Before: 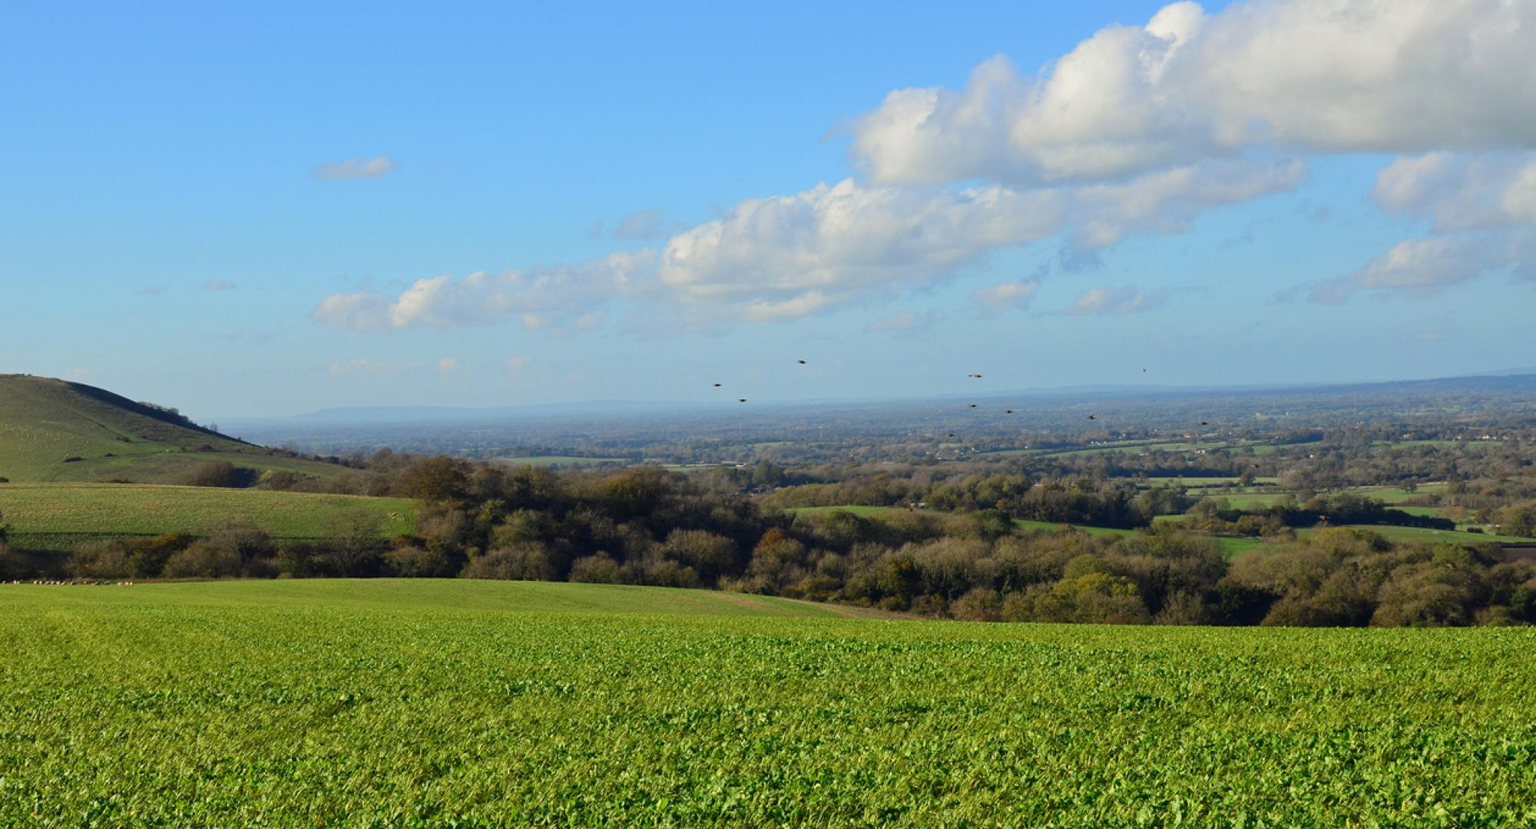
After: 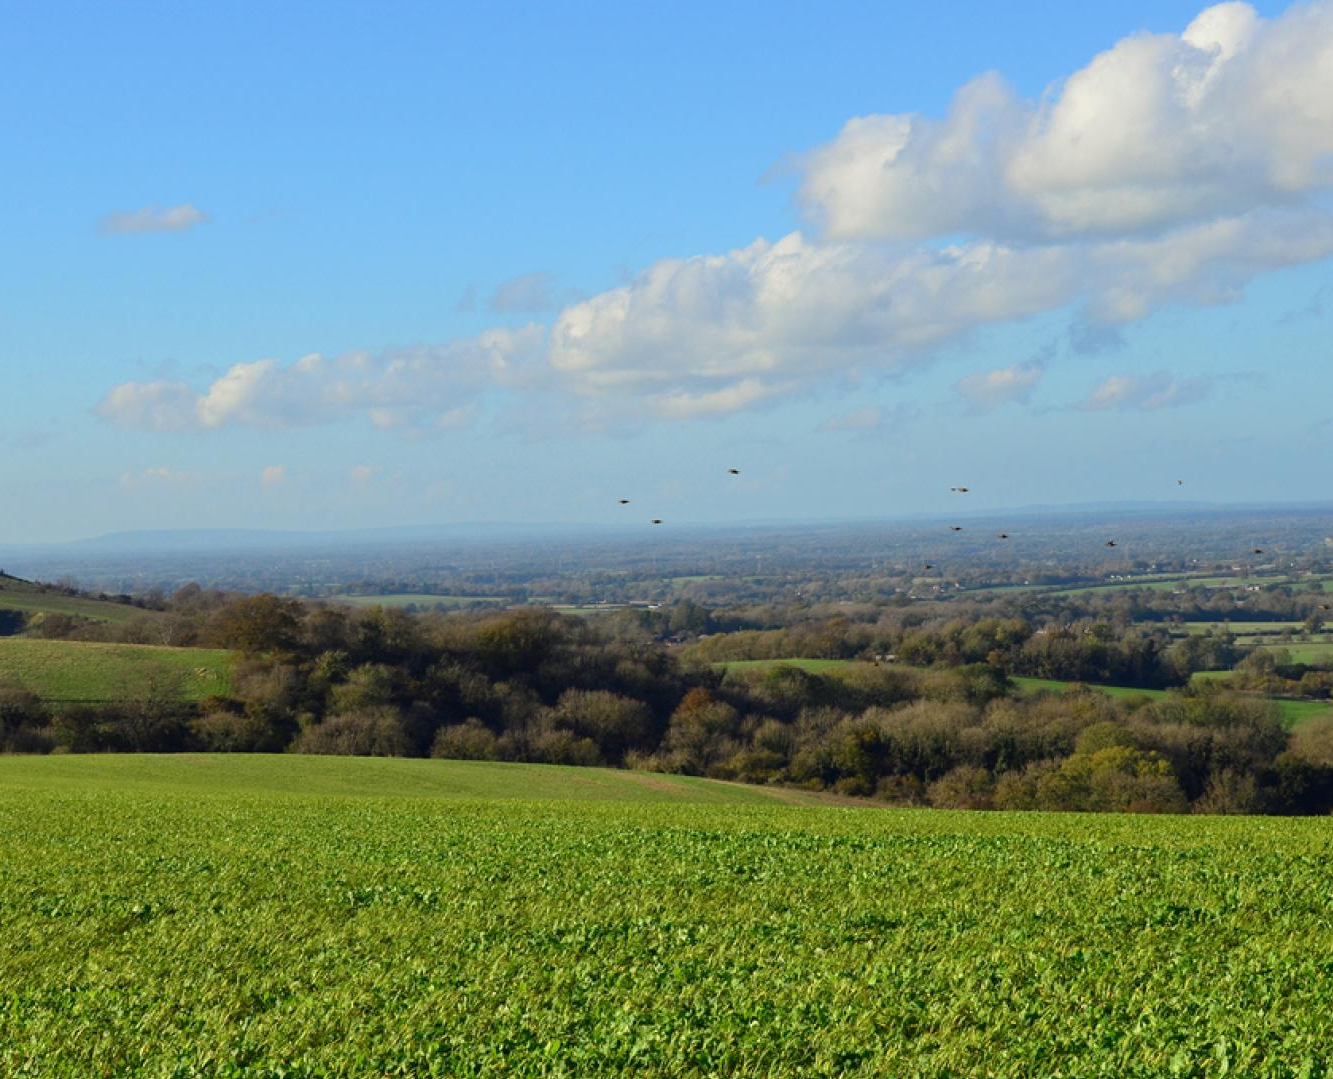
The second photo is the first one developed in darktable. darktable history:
crop and rotate: left 15.518%, right 17.811%
